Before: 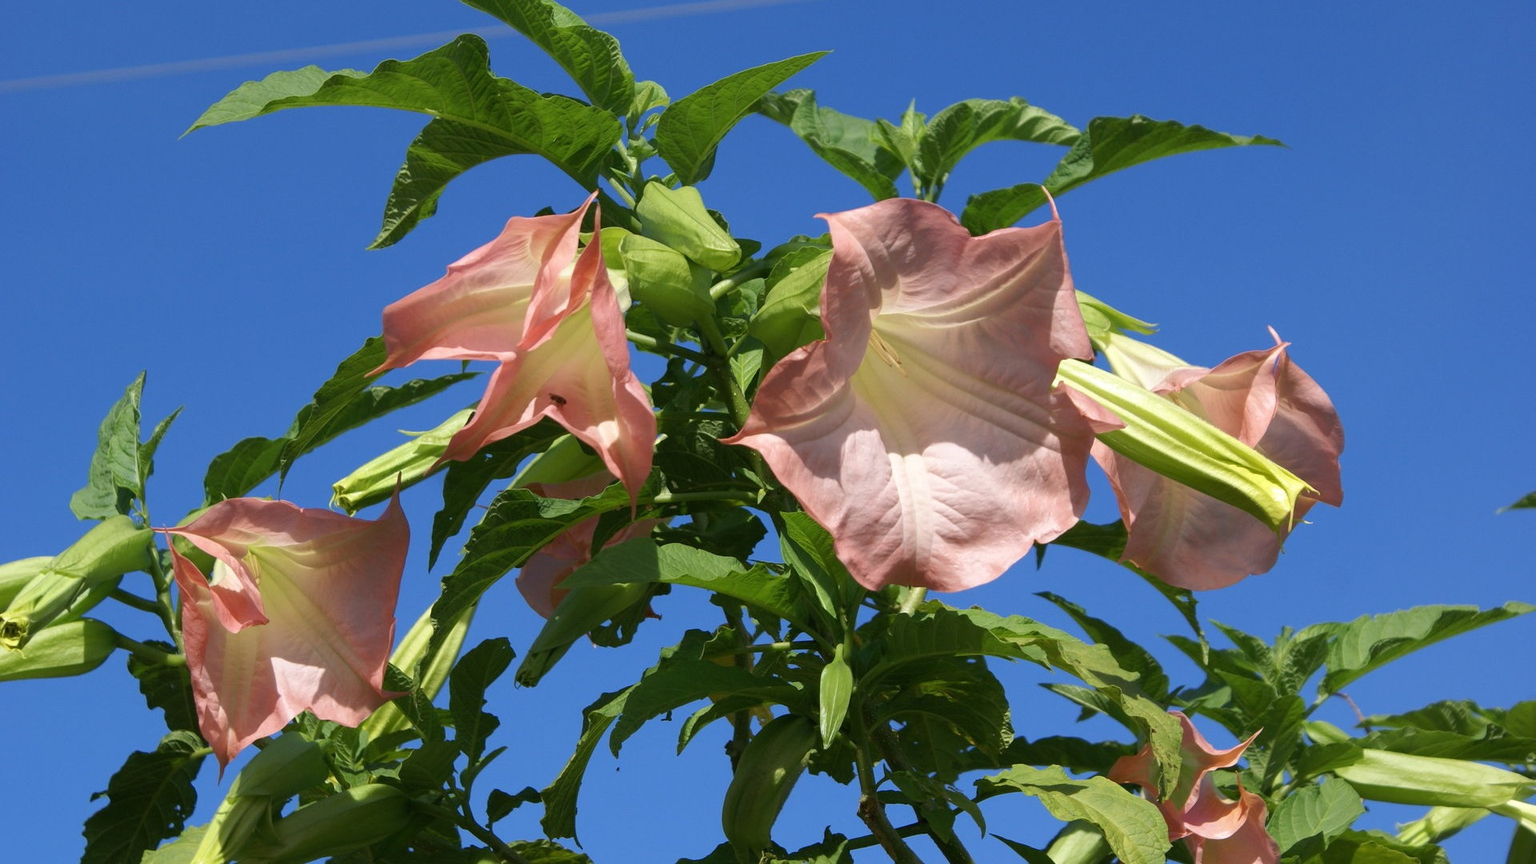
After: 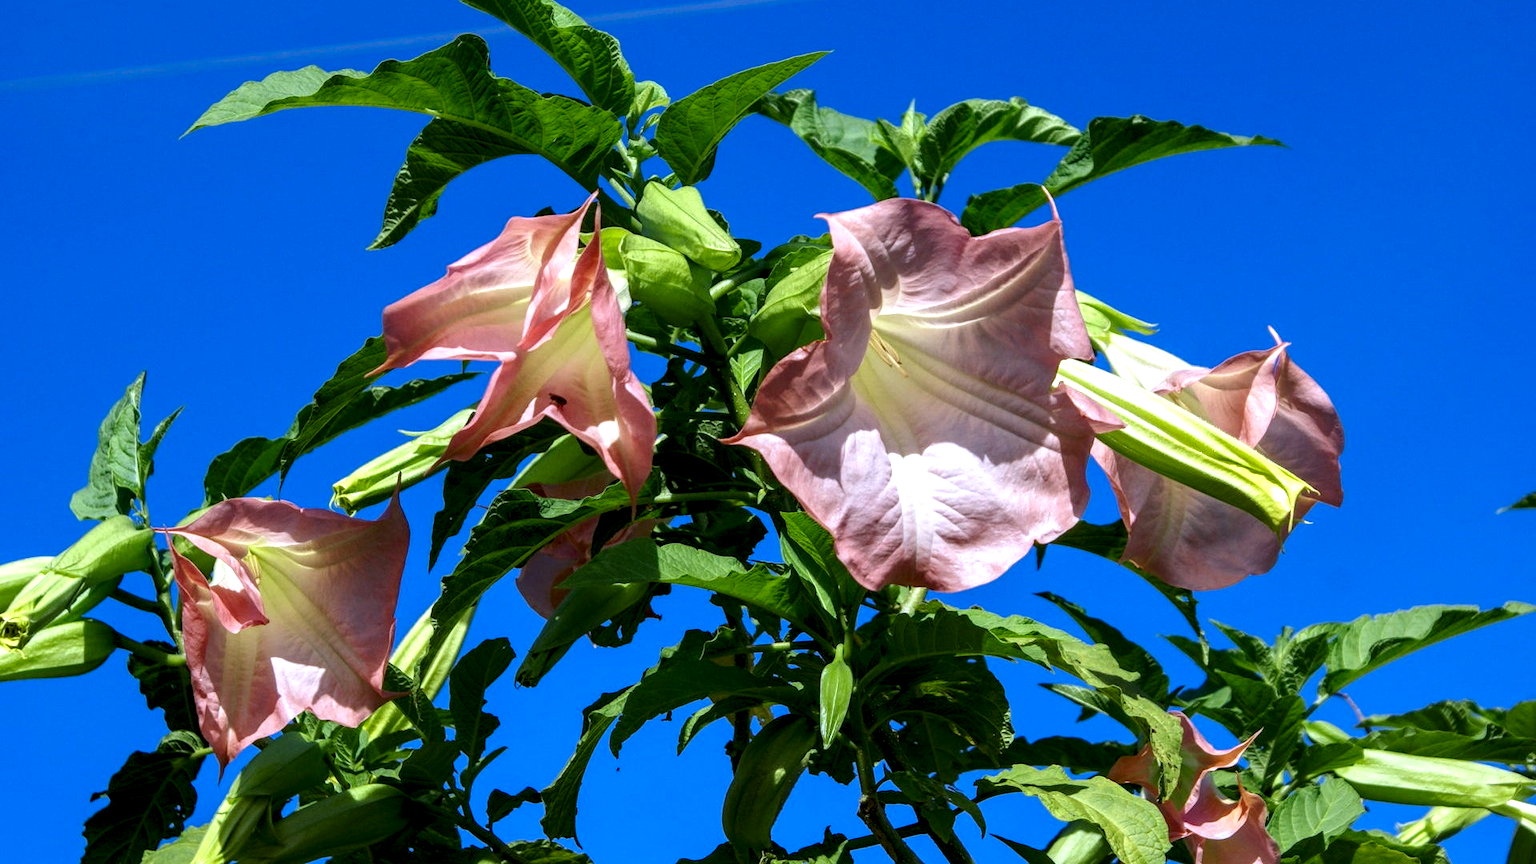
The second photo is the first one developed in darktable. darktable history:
local contrast: highlights 19%, detail 186%
color zones: curves: ch0 [(0, 0.613) (0.01, 0.613) (0.245, 0.448) (0.498, 0.529) (0.642, 0.665) (0.879, 0.777) (0.99, 0.613)]; ch1 [(0, 0) (0.143, 0) (0.286, 0) (0.429, 0) (0.571, 0) (0.714, 0) (0.857, 0)], mix -131.09%
white balance: red 0.926, green 1.003, blue 1.133
